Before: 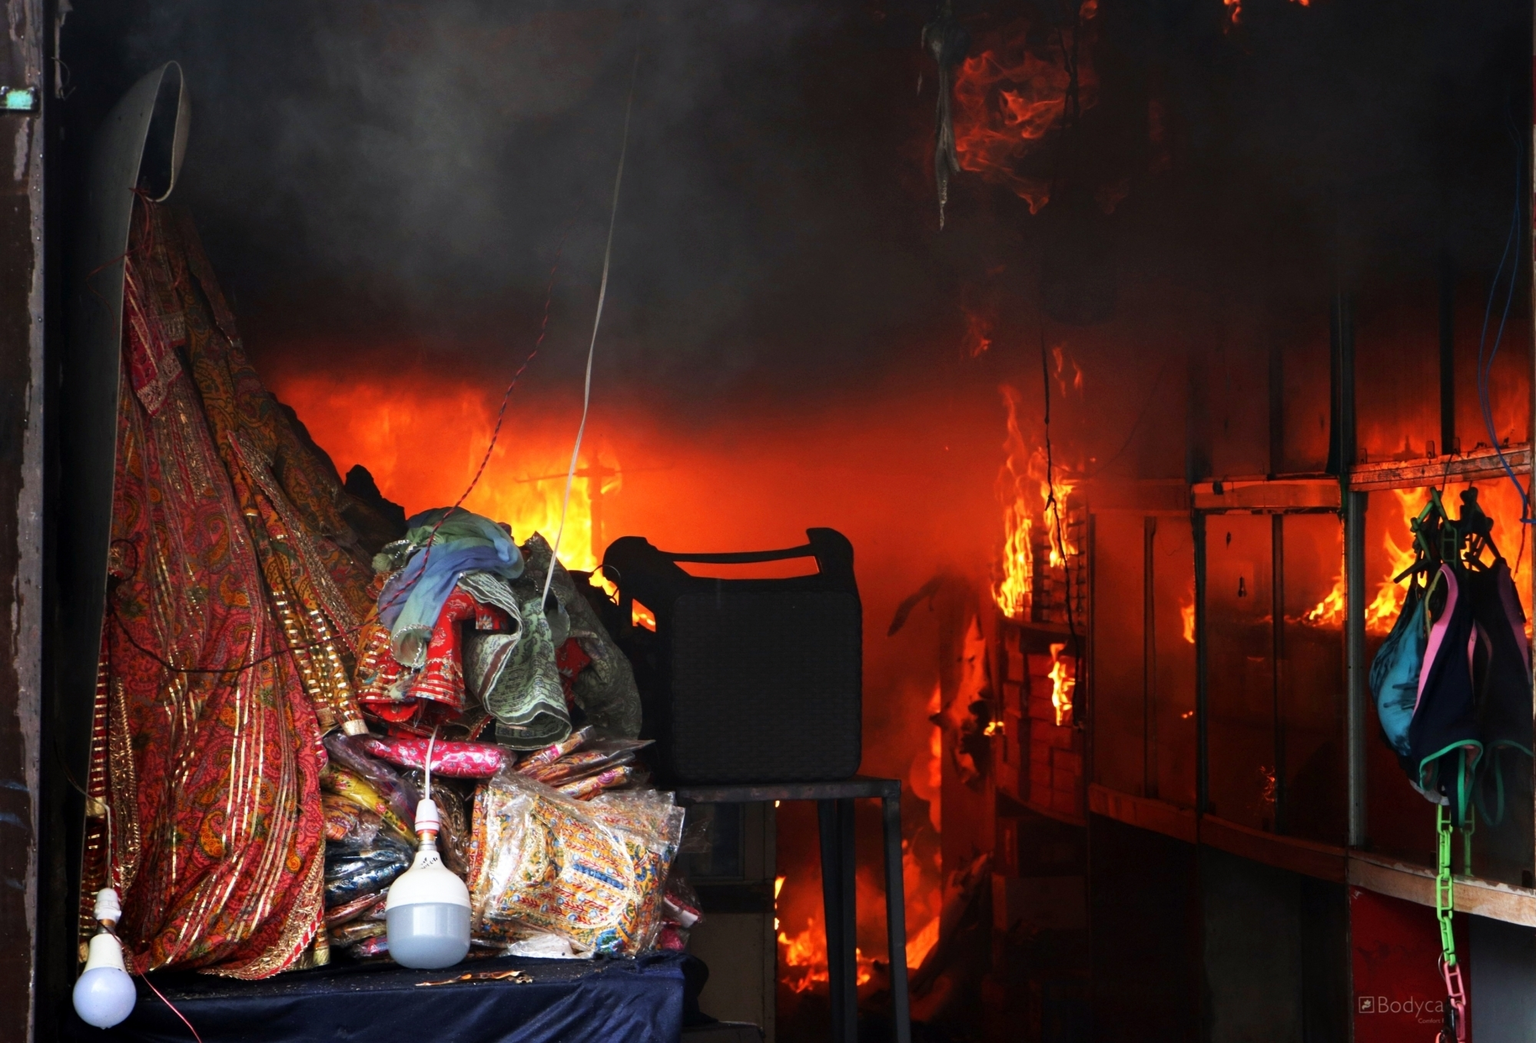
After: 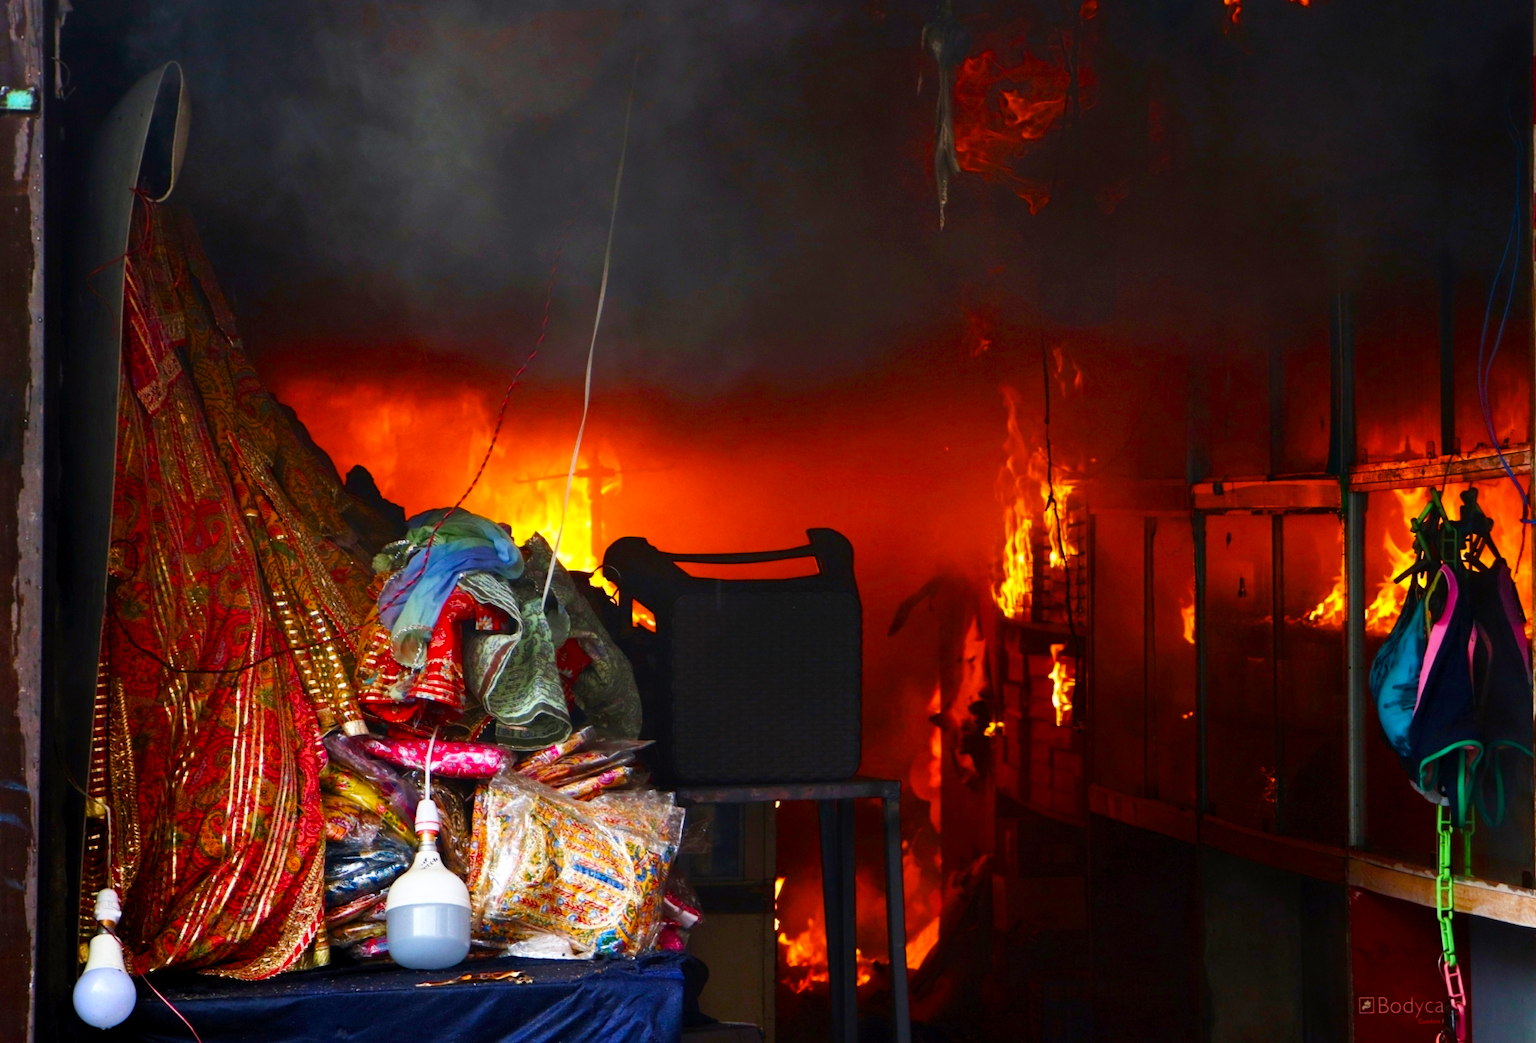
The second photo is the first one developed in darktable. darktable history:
color balance rgb: perceptual saturation grading › global saturation 20%, perceptual saturation grading › highlights -25%, perceptual saturation grading › shadows 50.52%, global vibrance 40.24%
white balance: red 1, blue 1
